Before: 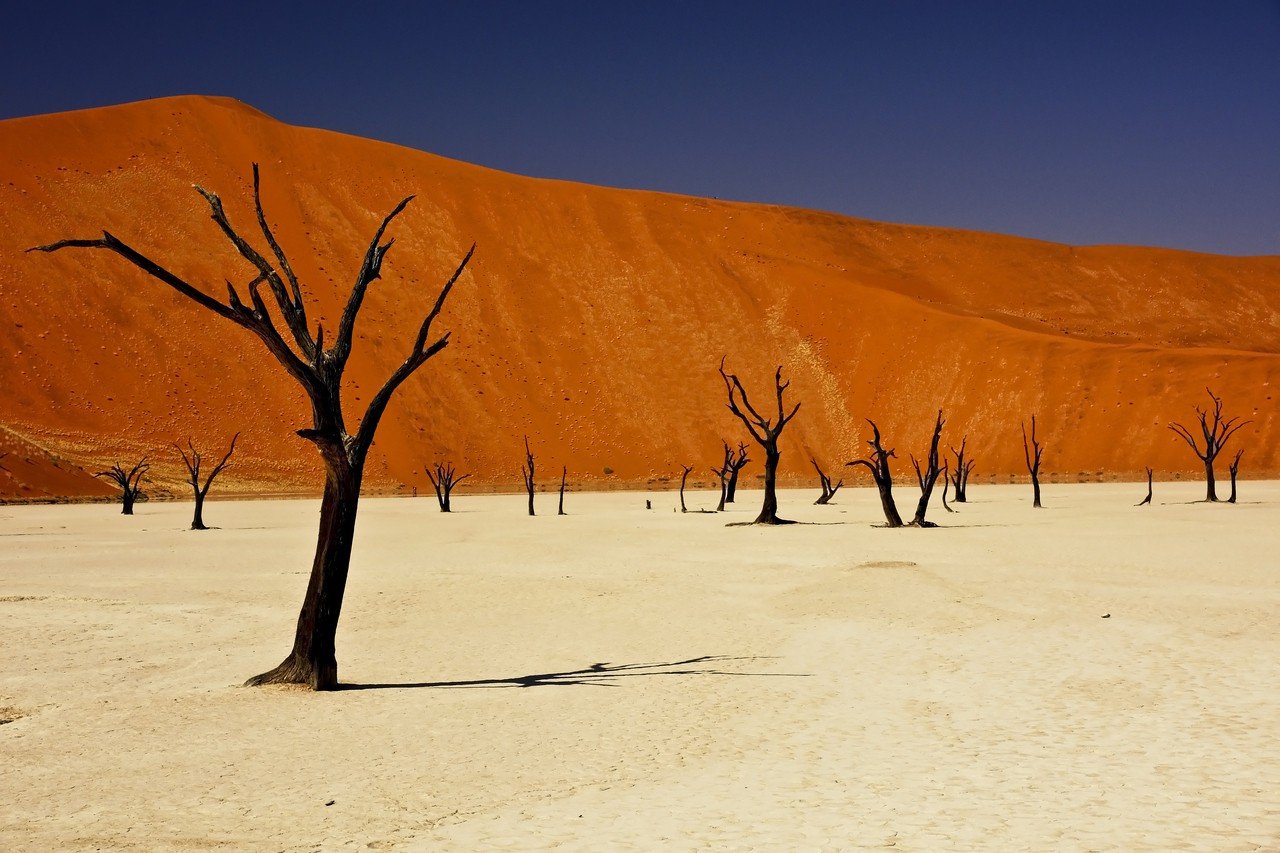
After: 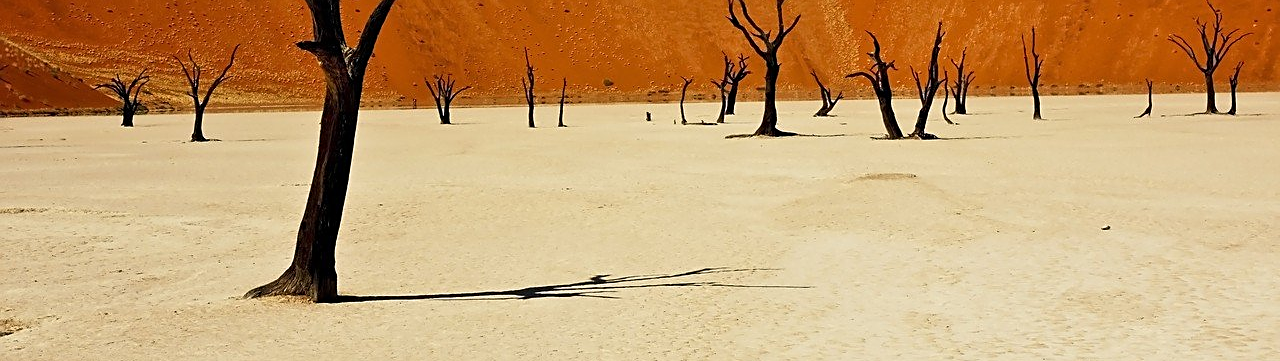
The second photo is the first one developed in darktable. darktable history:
crop: top 45.499%, bottom 12.122%
sharpen: on, module defaults
